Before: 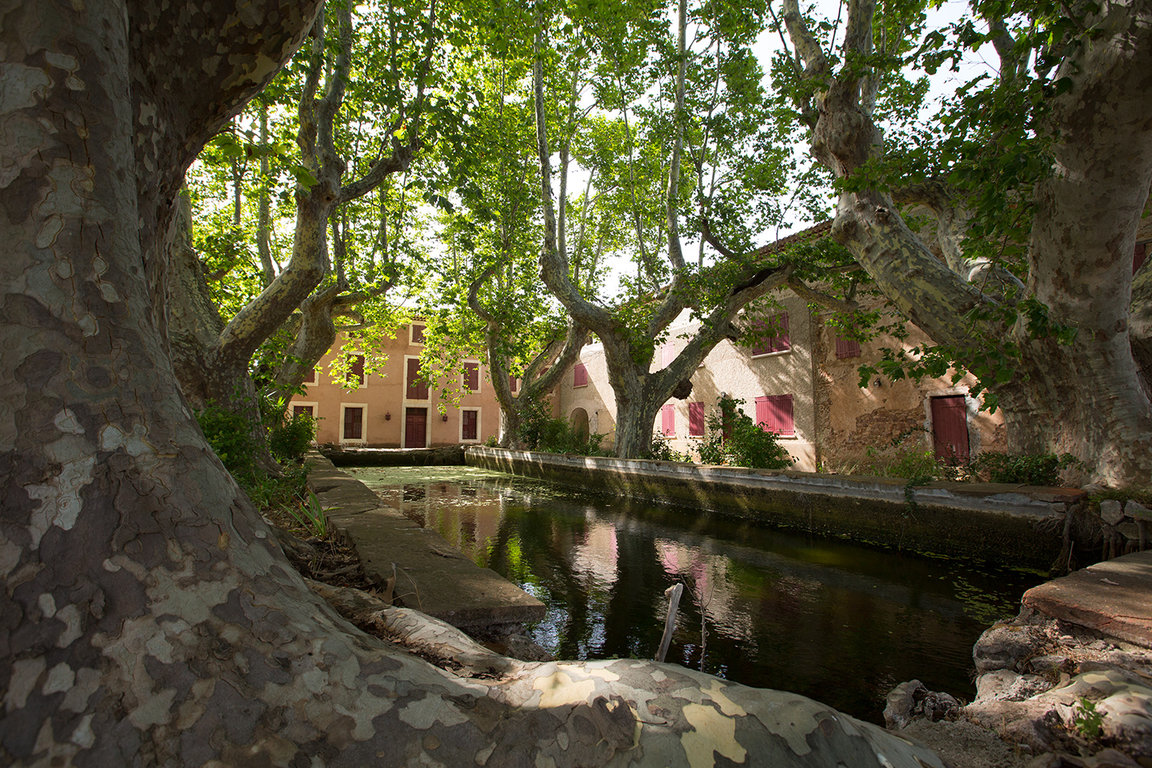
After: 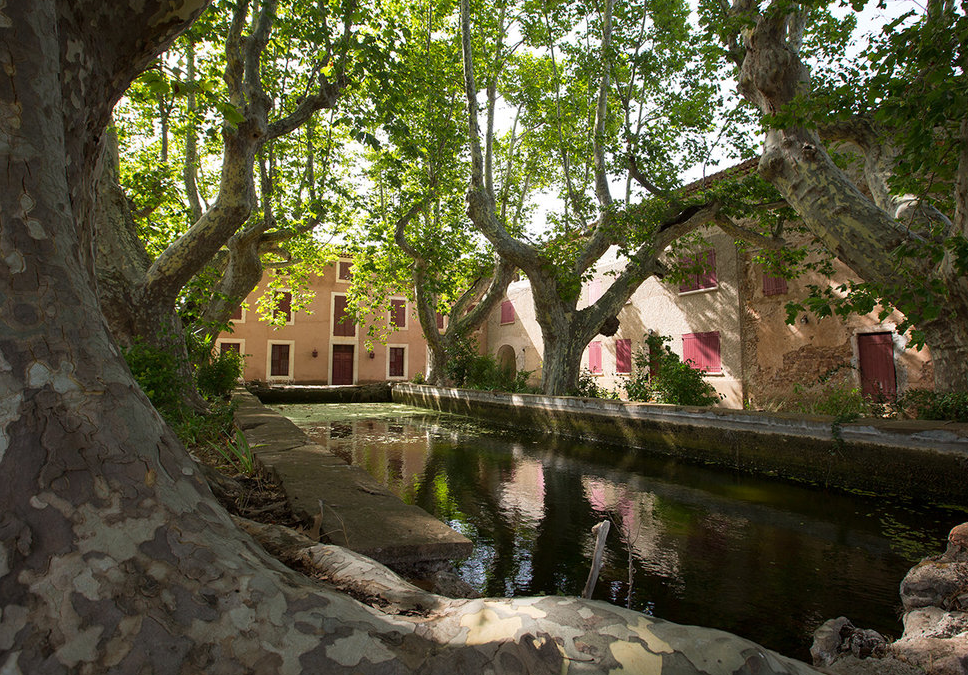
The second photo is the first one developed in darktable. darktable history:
crop: left 6.398%, top 8.313%, right 9.549%, bottom 3.733%
